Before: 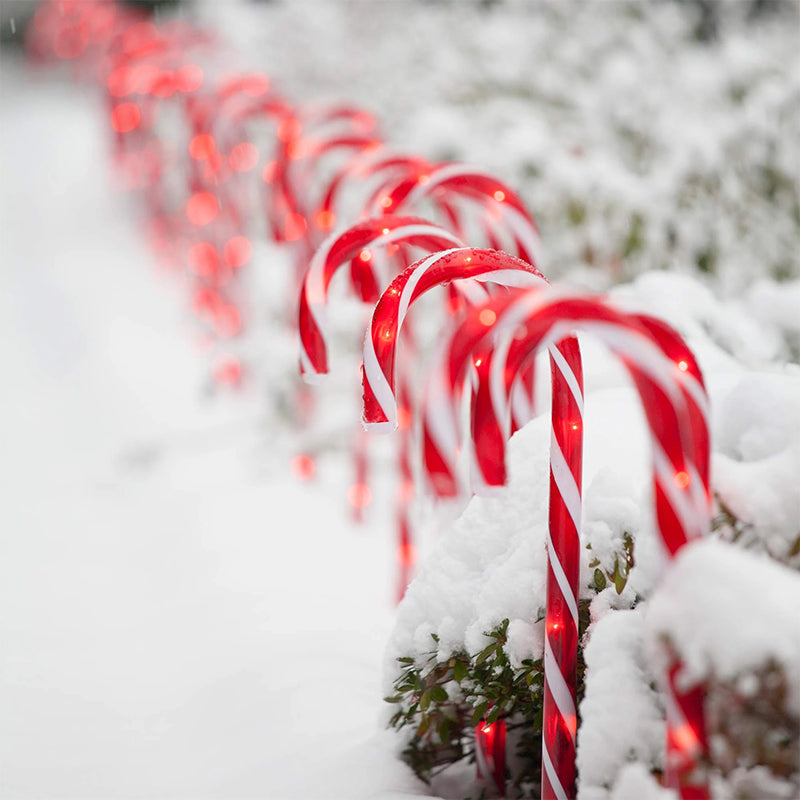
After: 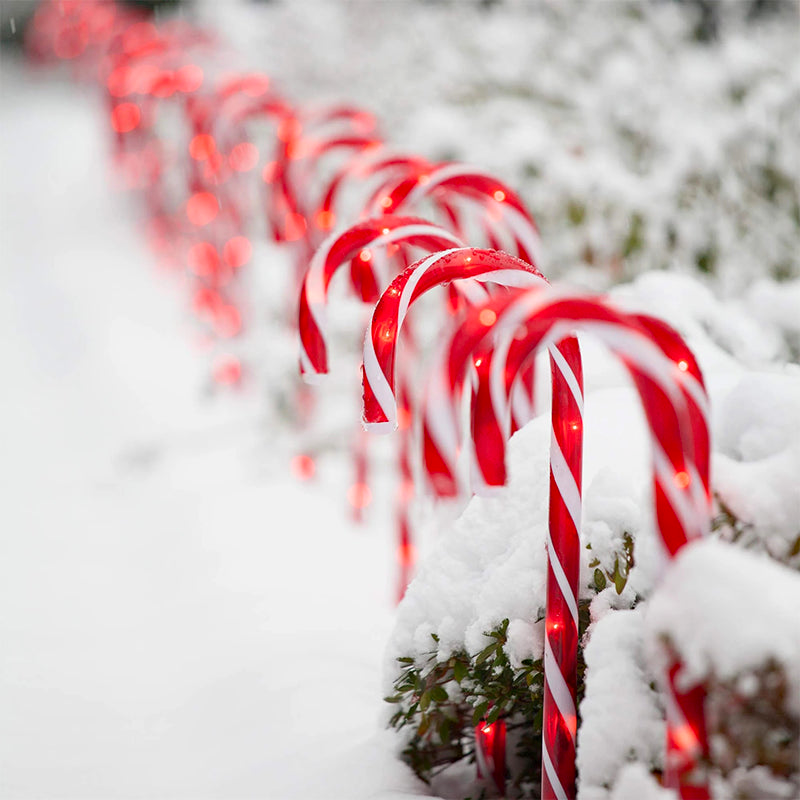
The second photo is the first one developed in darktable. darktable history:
contrast brightness saturation: contrast 0.08, saturation 0.02
haze removal: compatibility mode true, adaptive false
